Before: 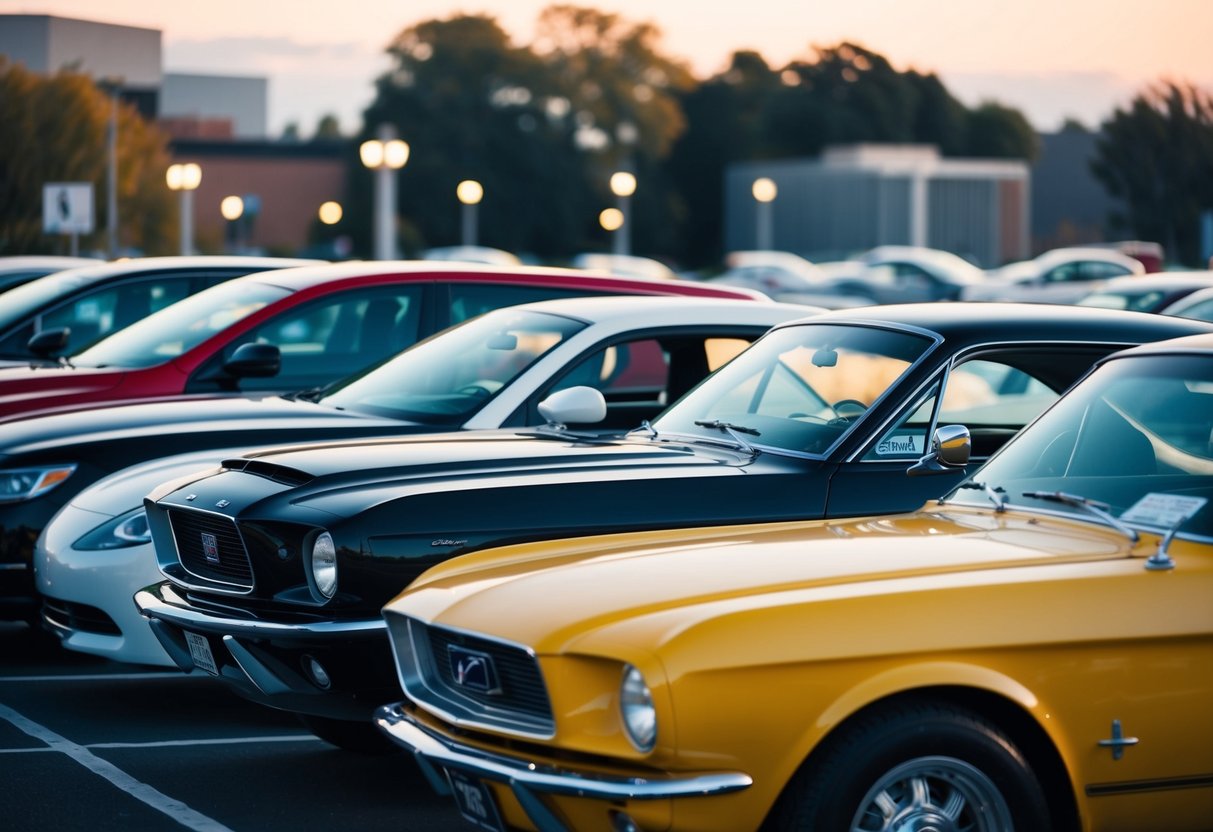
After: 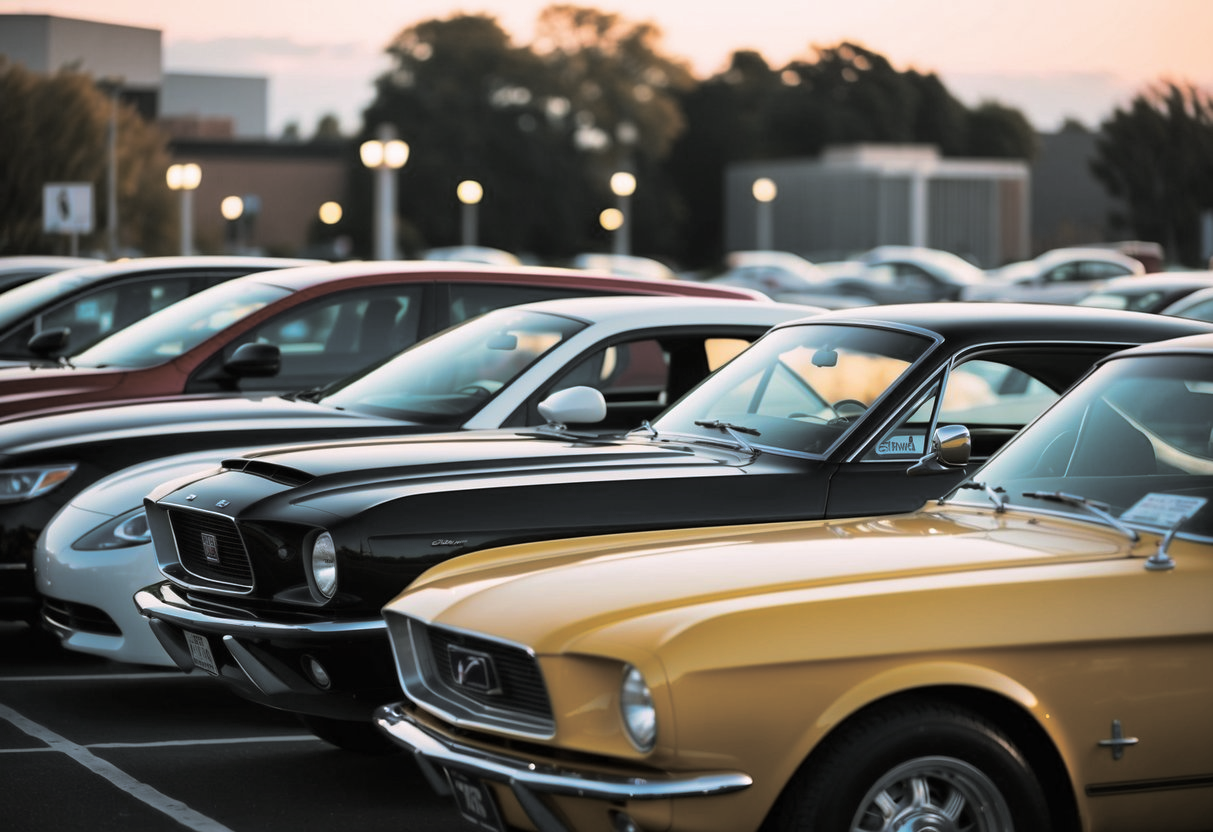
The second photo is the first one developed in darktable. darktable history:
split-toning: shadows › hue 46.8°, shadows › saturation 0.17, highlights › hue 316.8°, highlights › saturation 0.27, balance -51.82
base curve: curves: ch0 [(0, 0) (0.303, 0.277) (1, 1)]
